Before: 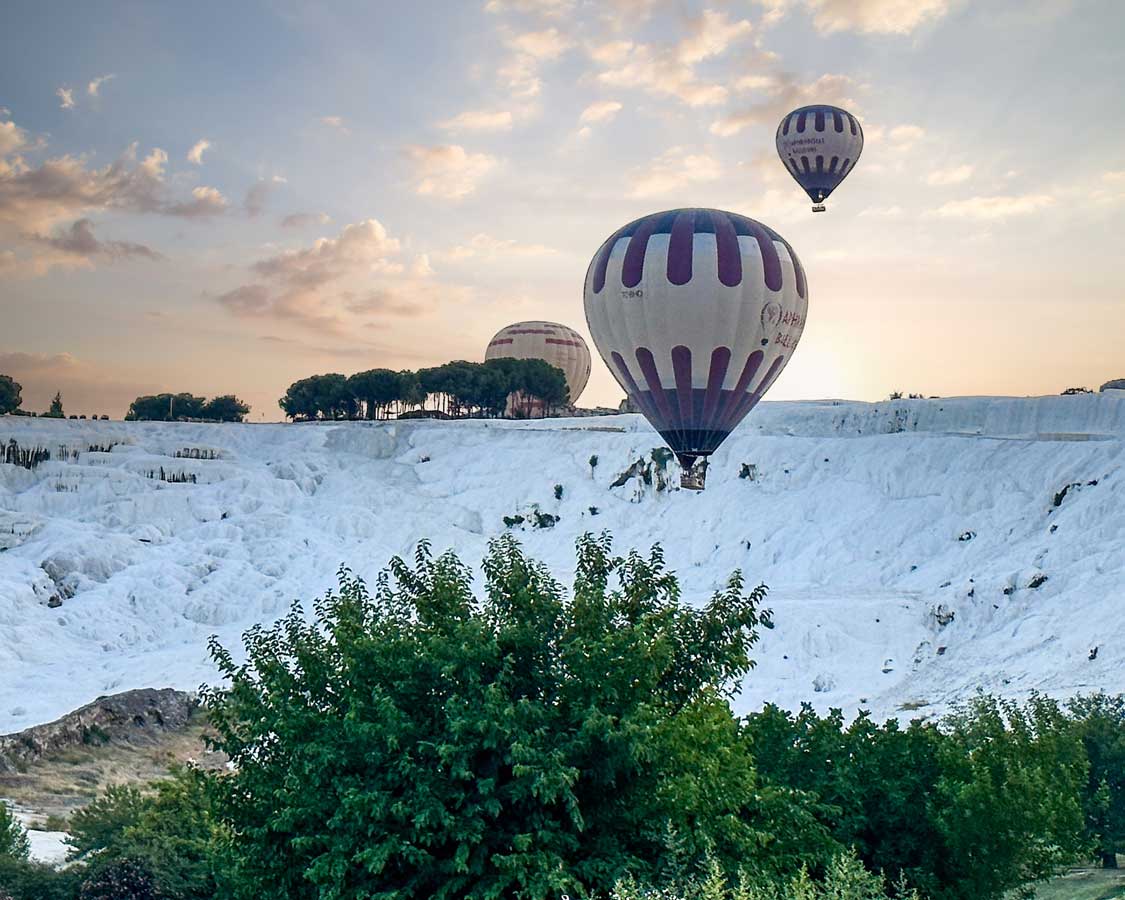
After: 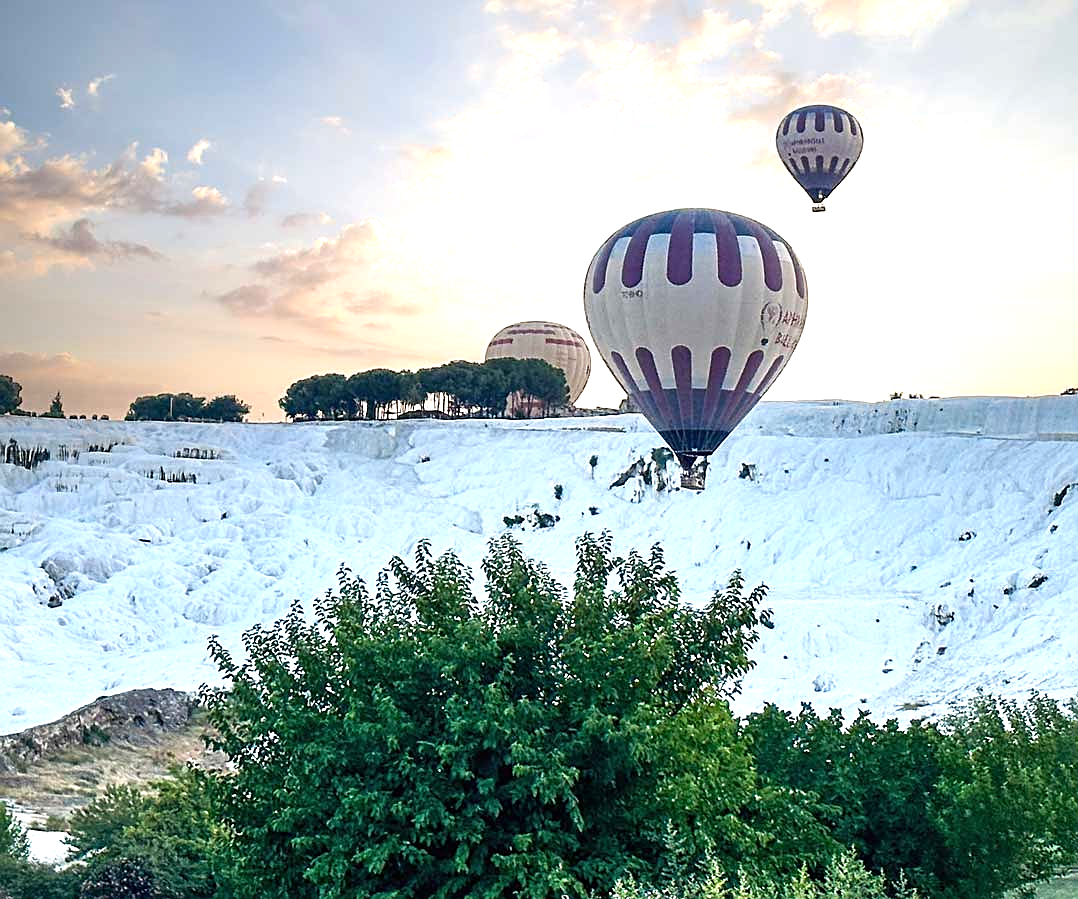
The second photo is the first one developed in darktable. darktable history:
crop: right 4.111%, bottom 0.033%
sharpen: on, module defaults
exposure: black level correction 0, exposure 0.691 EV, compensate highlight preservation false
